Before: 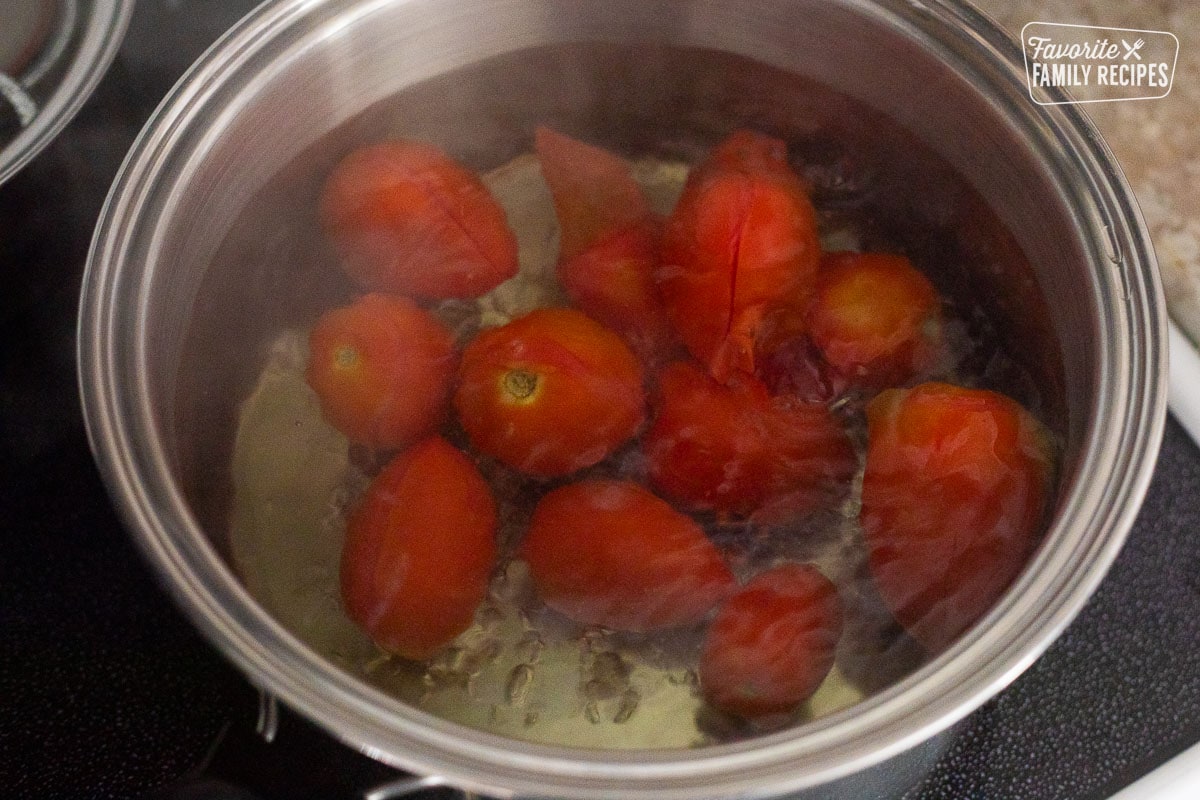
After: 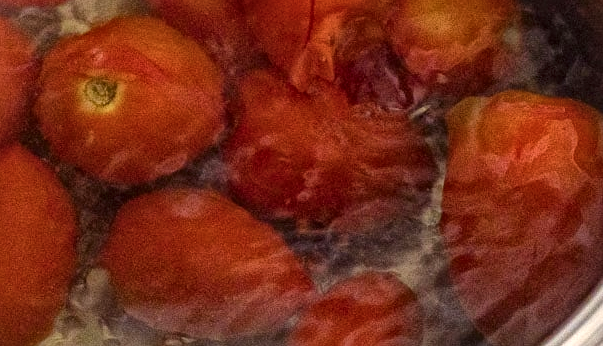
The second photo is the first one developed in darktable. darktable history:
color balance rgb: shadows lift › chroma 1%, shadows lift › hue 28.8°, power › hue 60°, highlights gain › chroma 1%, highlights gain › hue 60°, global offset › luminance 0.25%, perceptual saturation grading › highlights -20%, perceptual saturation grading › shadows 20%, perceptual brilliance grading › highlights 10%, perceptual brilliance grading › shadows -5%, global vibrance 19.67%
crop: left 35.03%, top 36.625%, right 14.663%, bottom 20.057%
contrast brightness saturation: brightness -0.09
global tonemap: drago (1, 100), detail 1
